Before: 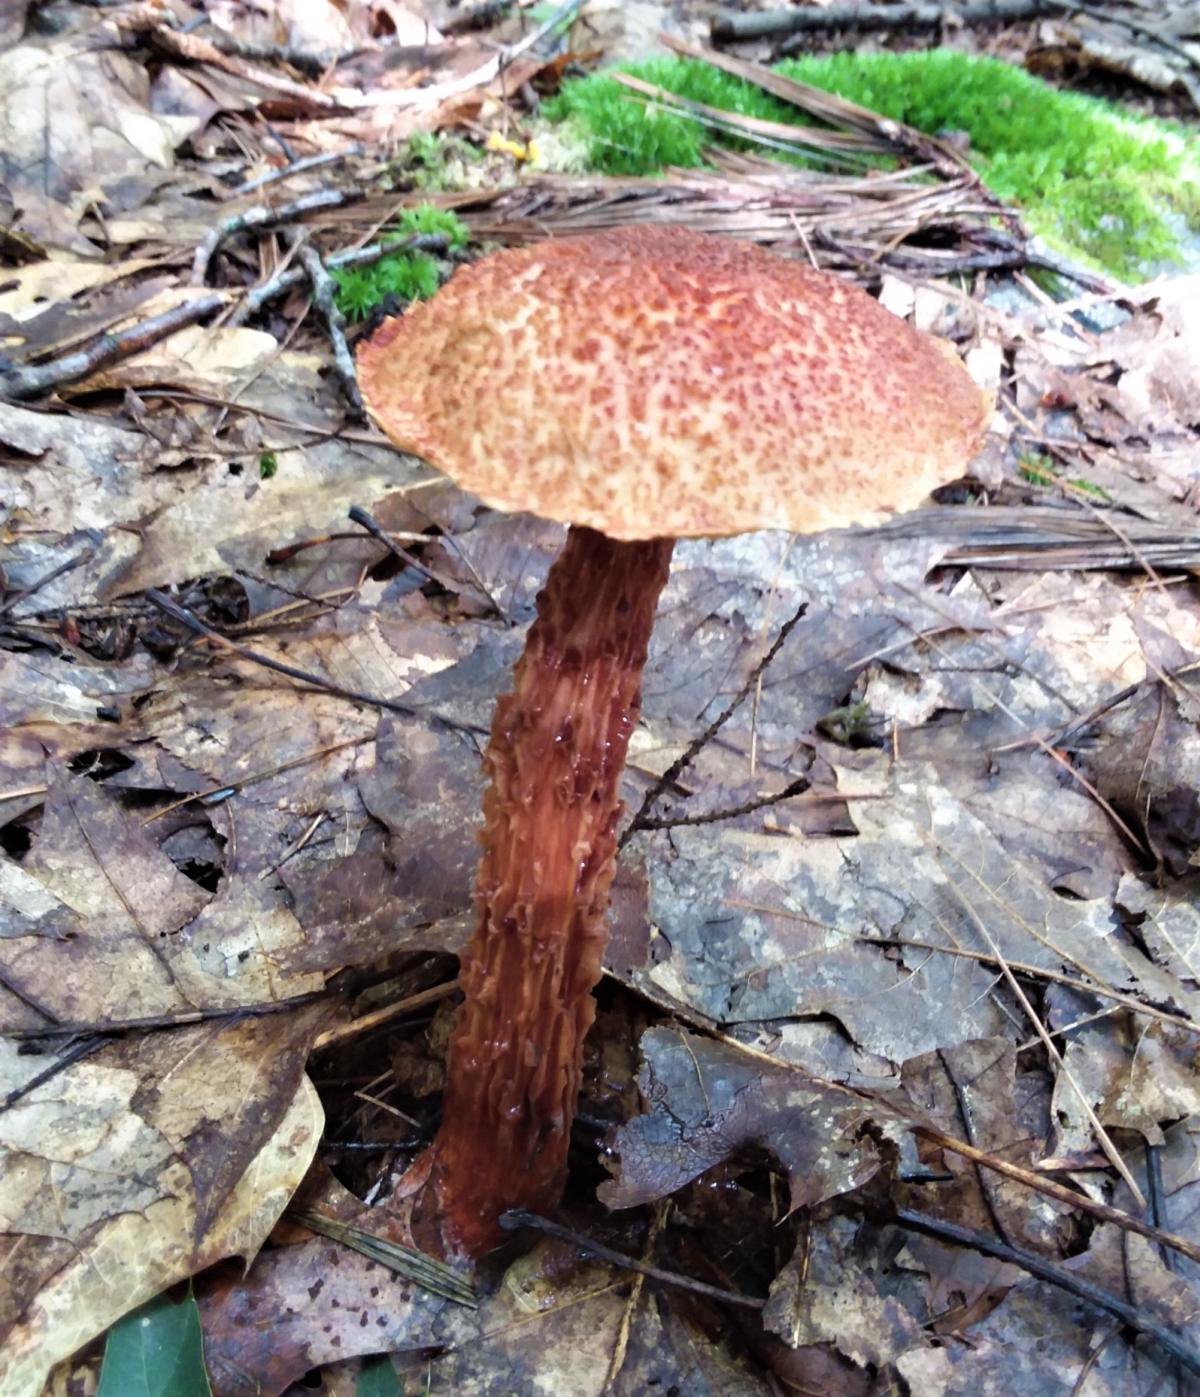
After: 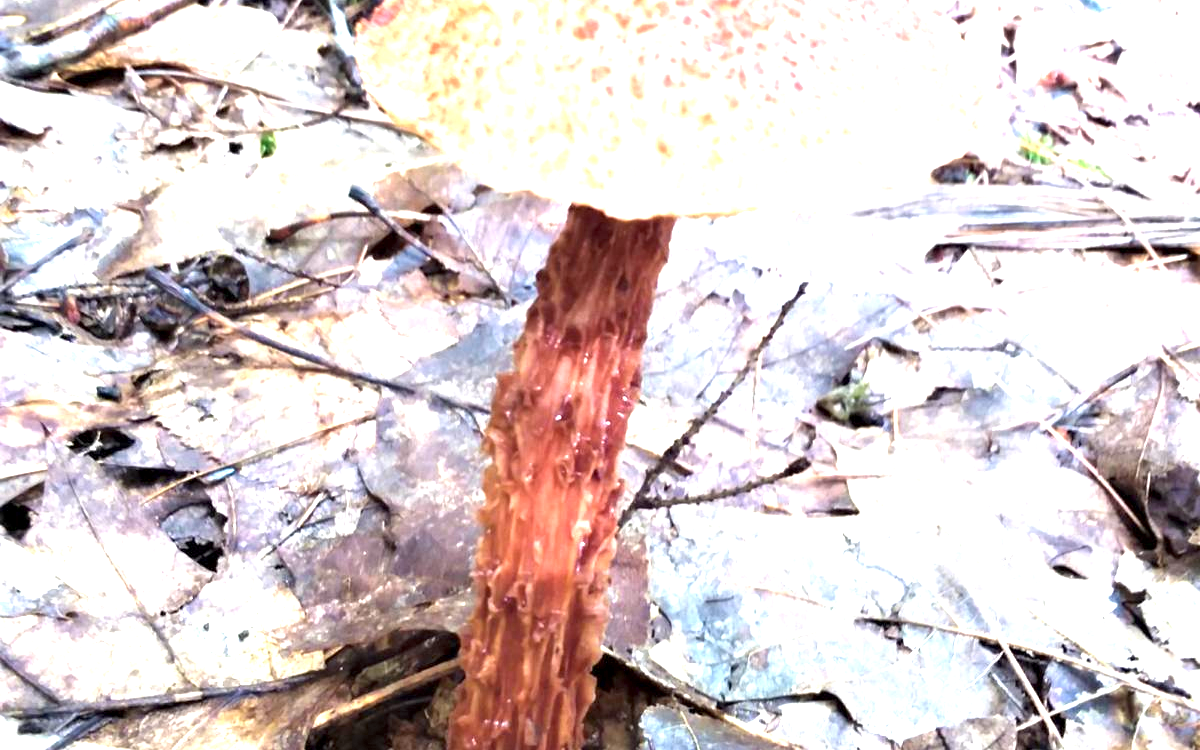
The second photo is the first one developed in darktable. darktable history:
crop and rotate: top 23.057%, bottom 23.241%
exposure: black level correction 0.001, exposure 1.731 EV, compensate highlight preservation false
